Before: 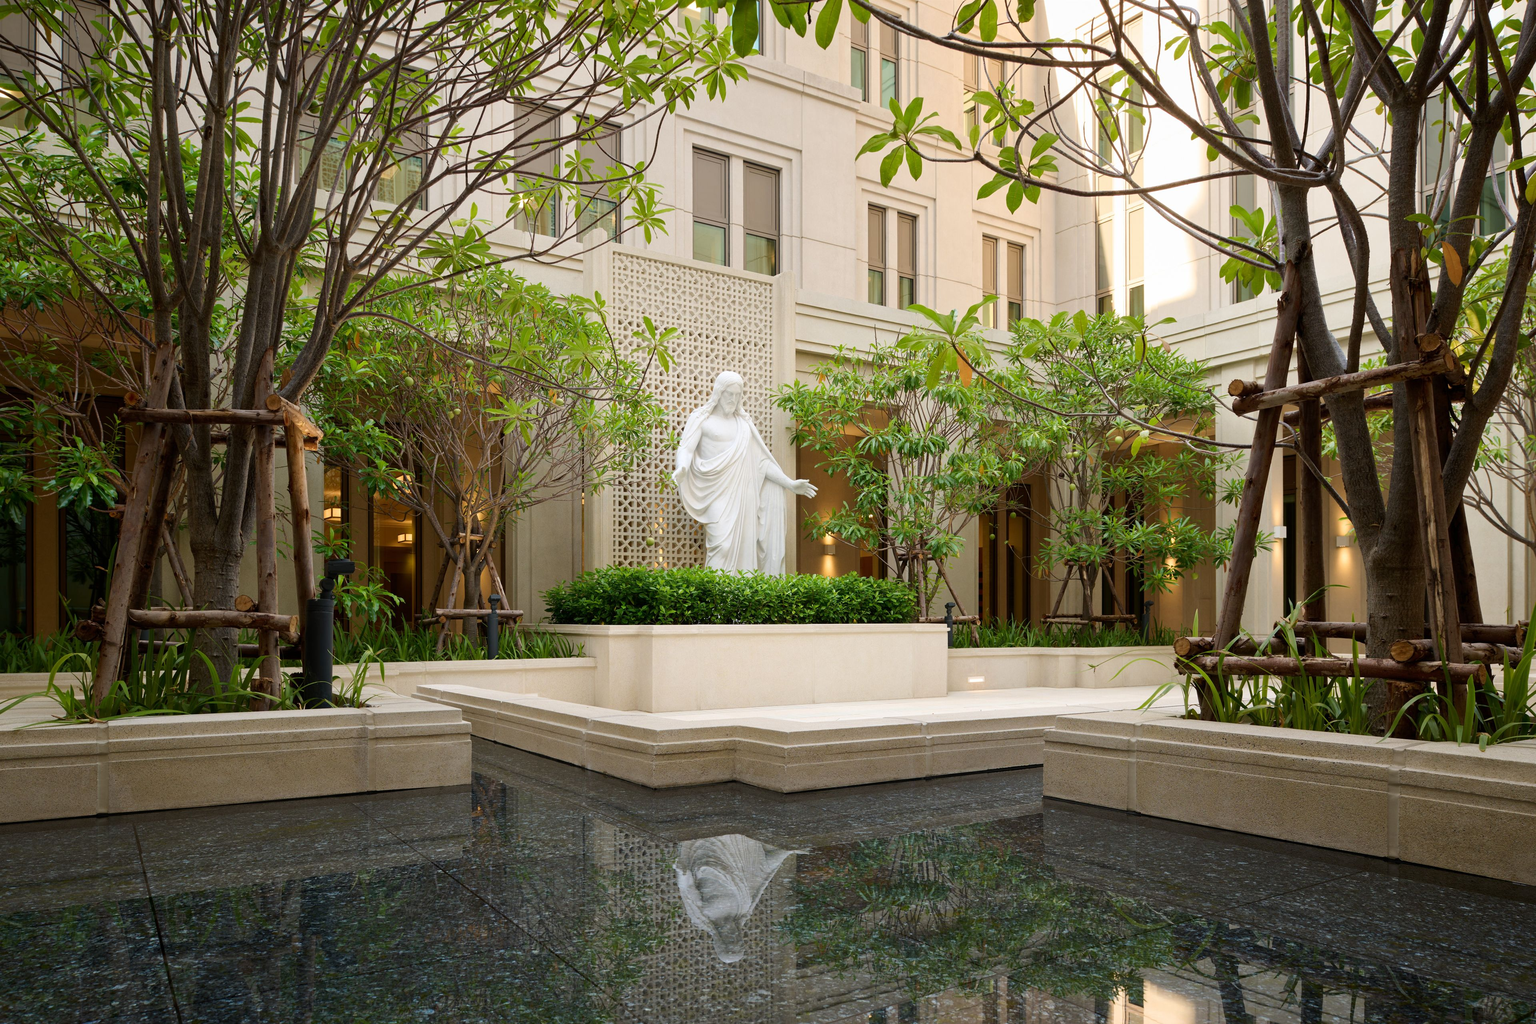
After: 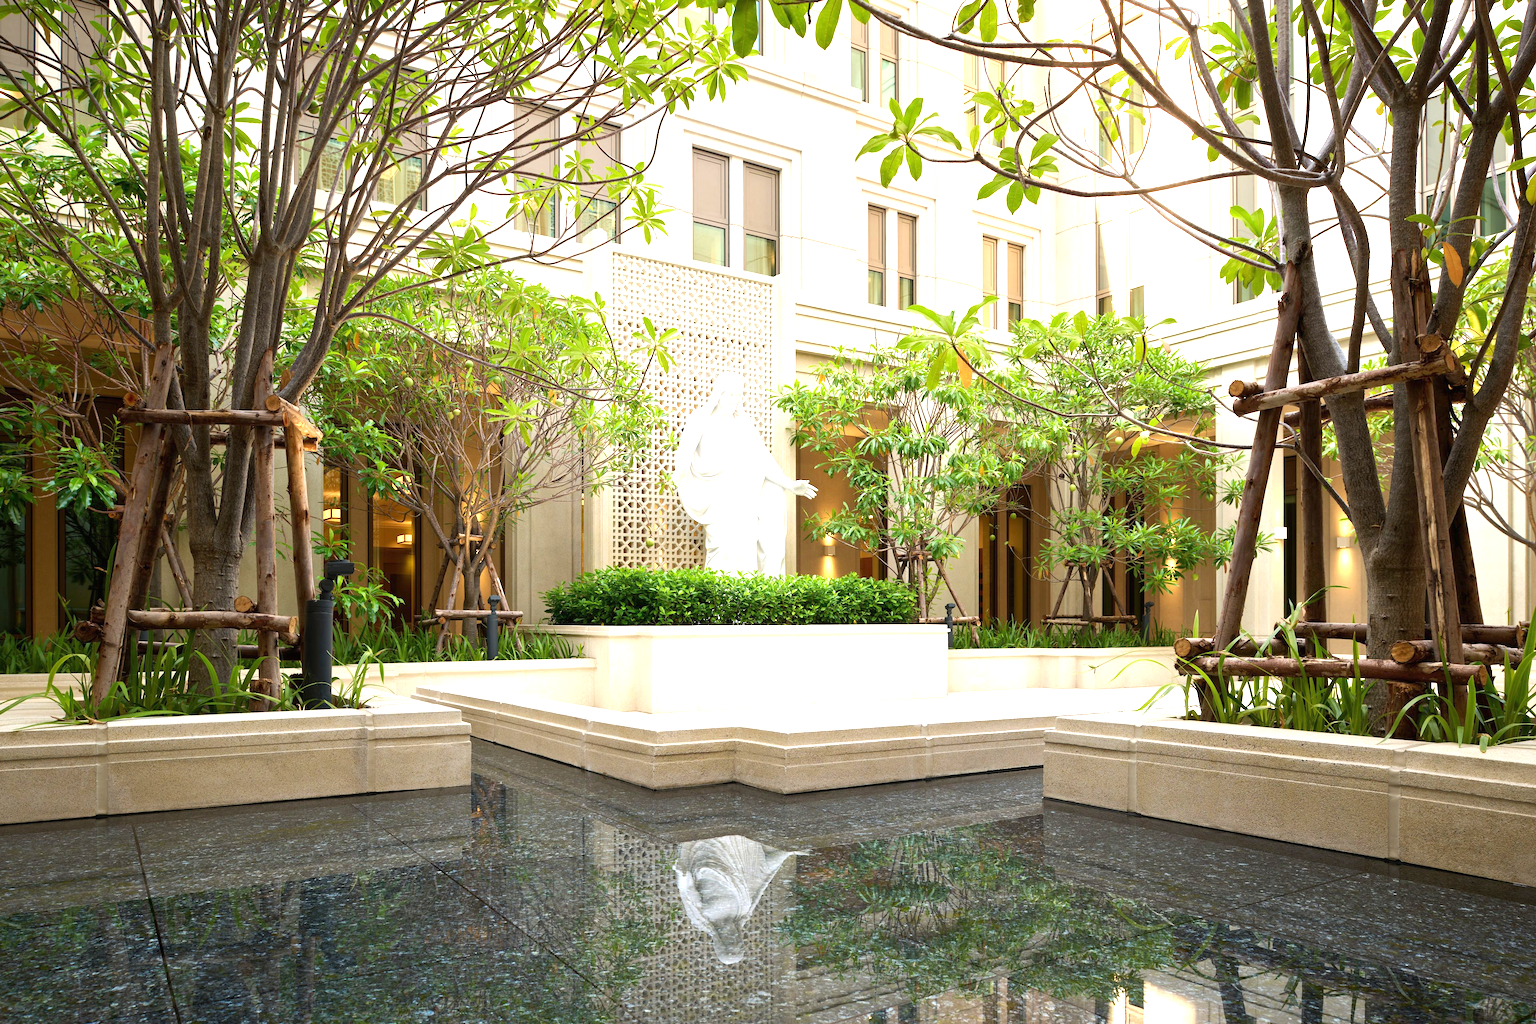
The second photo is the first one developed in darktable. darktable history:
crop and rotate: left 0.08%, bottom 0%
exposure: black level correction 0, exposure 1.2 EV, compensate highlight preservation false
